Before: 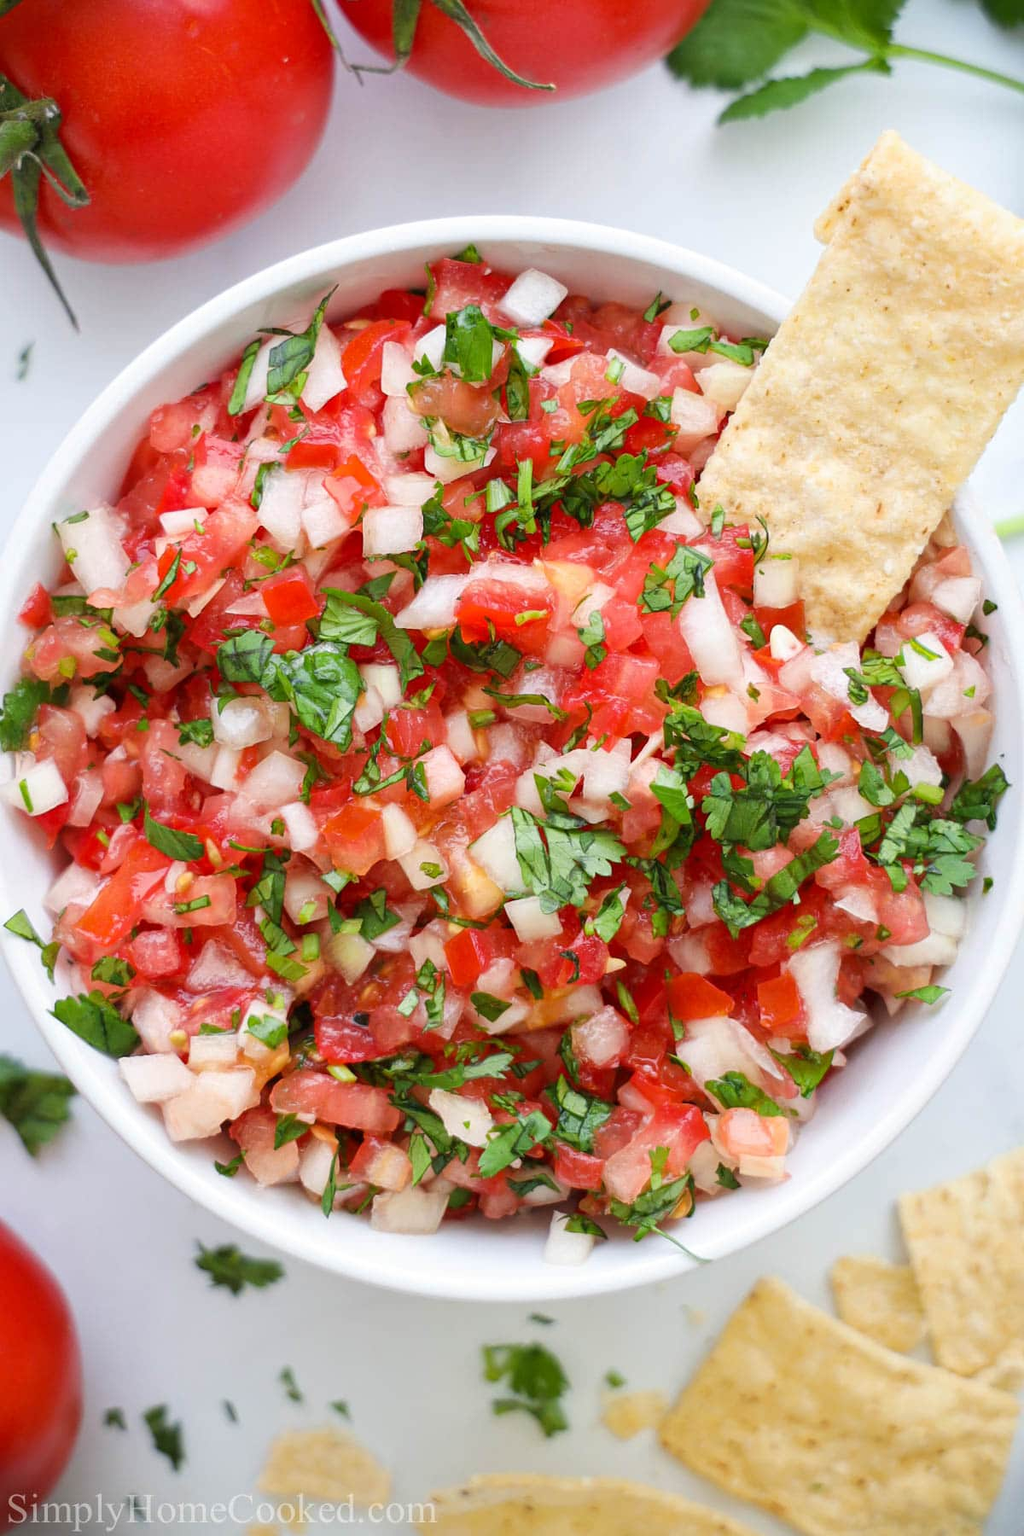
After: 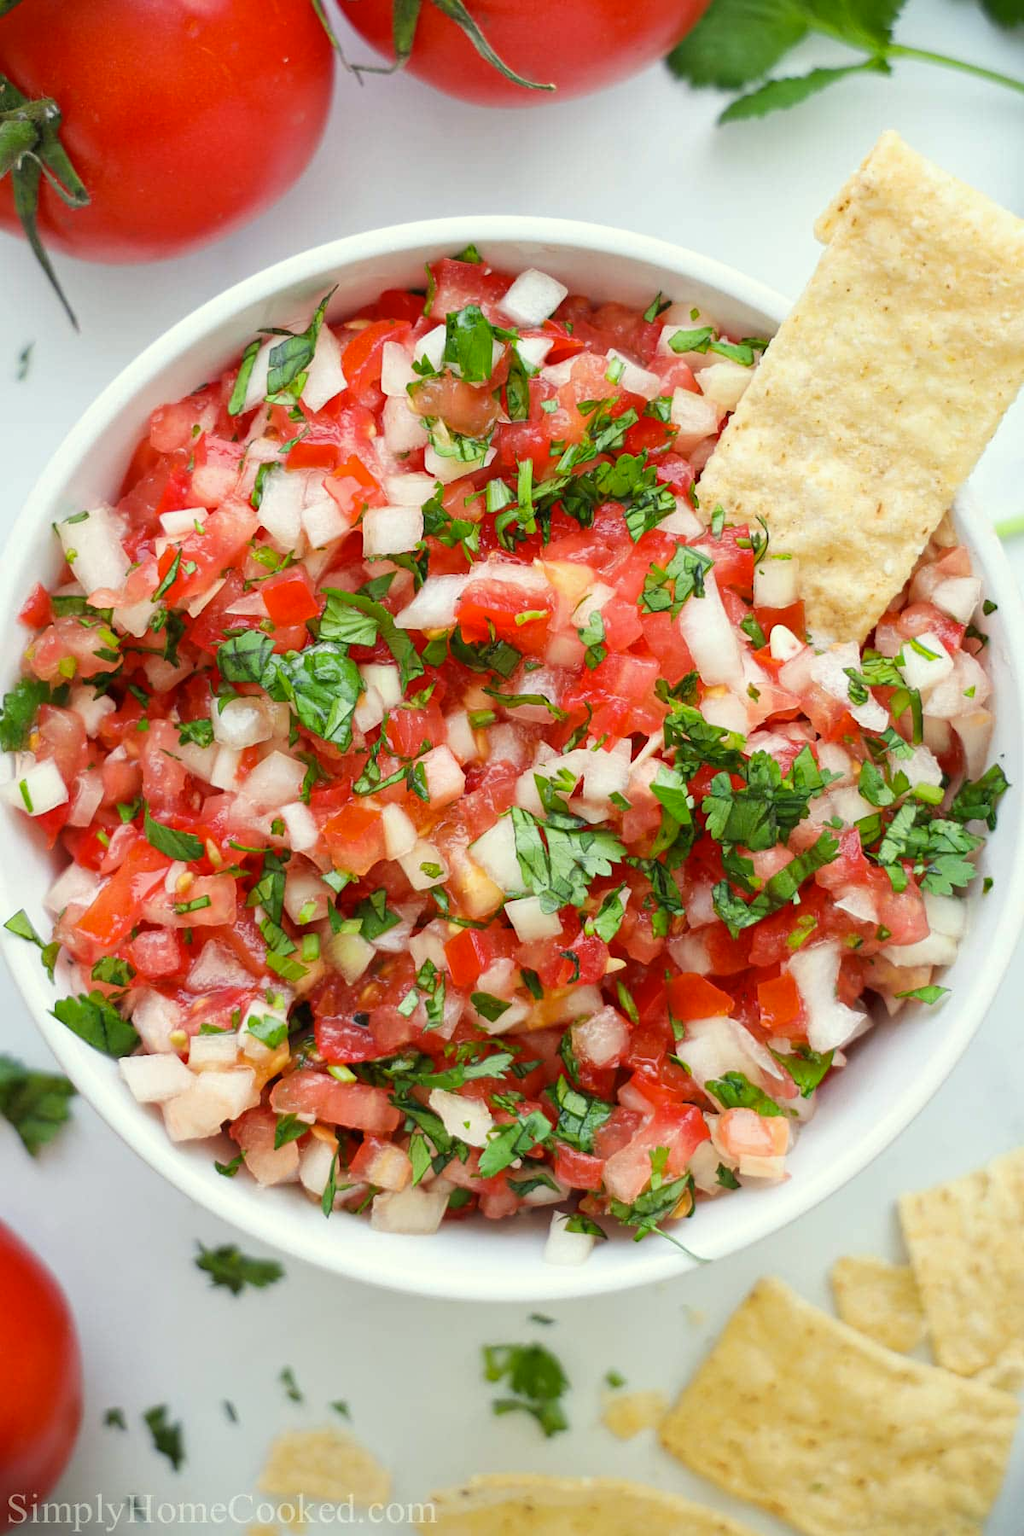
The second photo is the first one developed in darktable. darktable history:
levels: levels [0, 0.499, 1]
color correction: highlights a* -4.28, highlights b* 6.53
